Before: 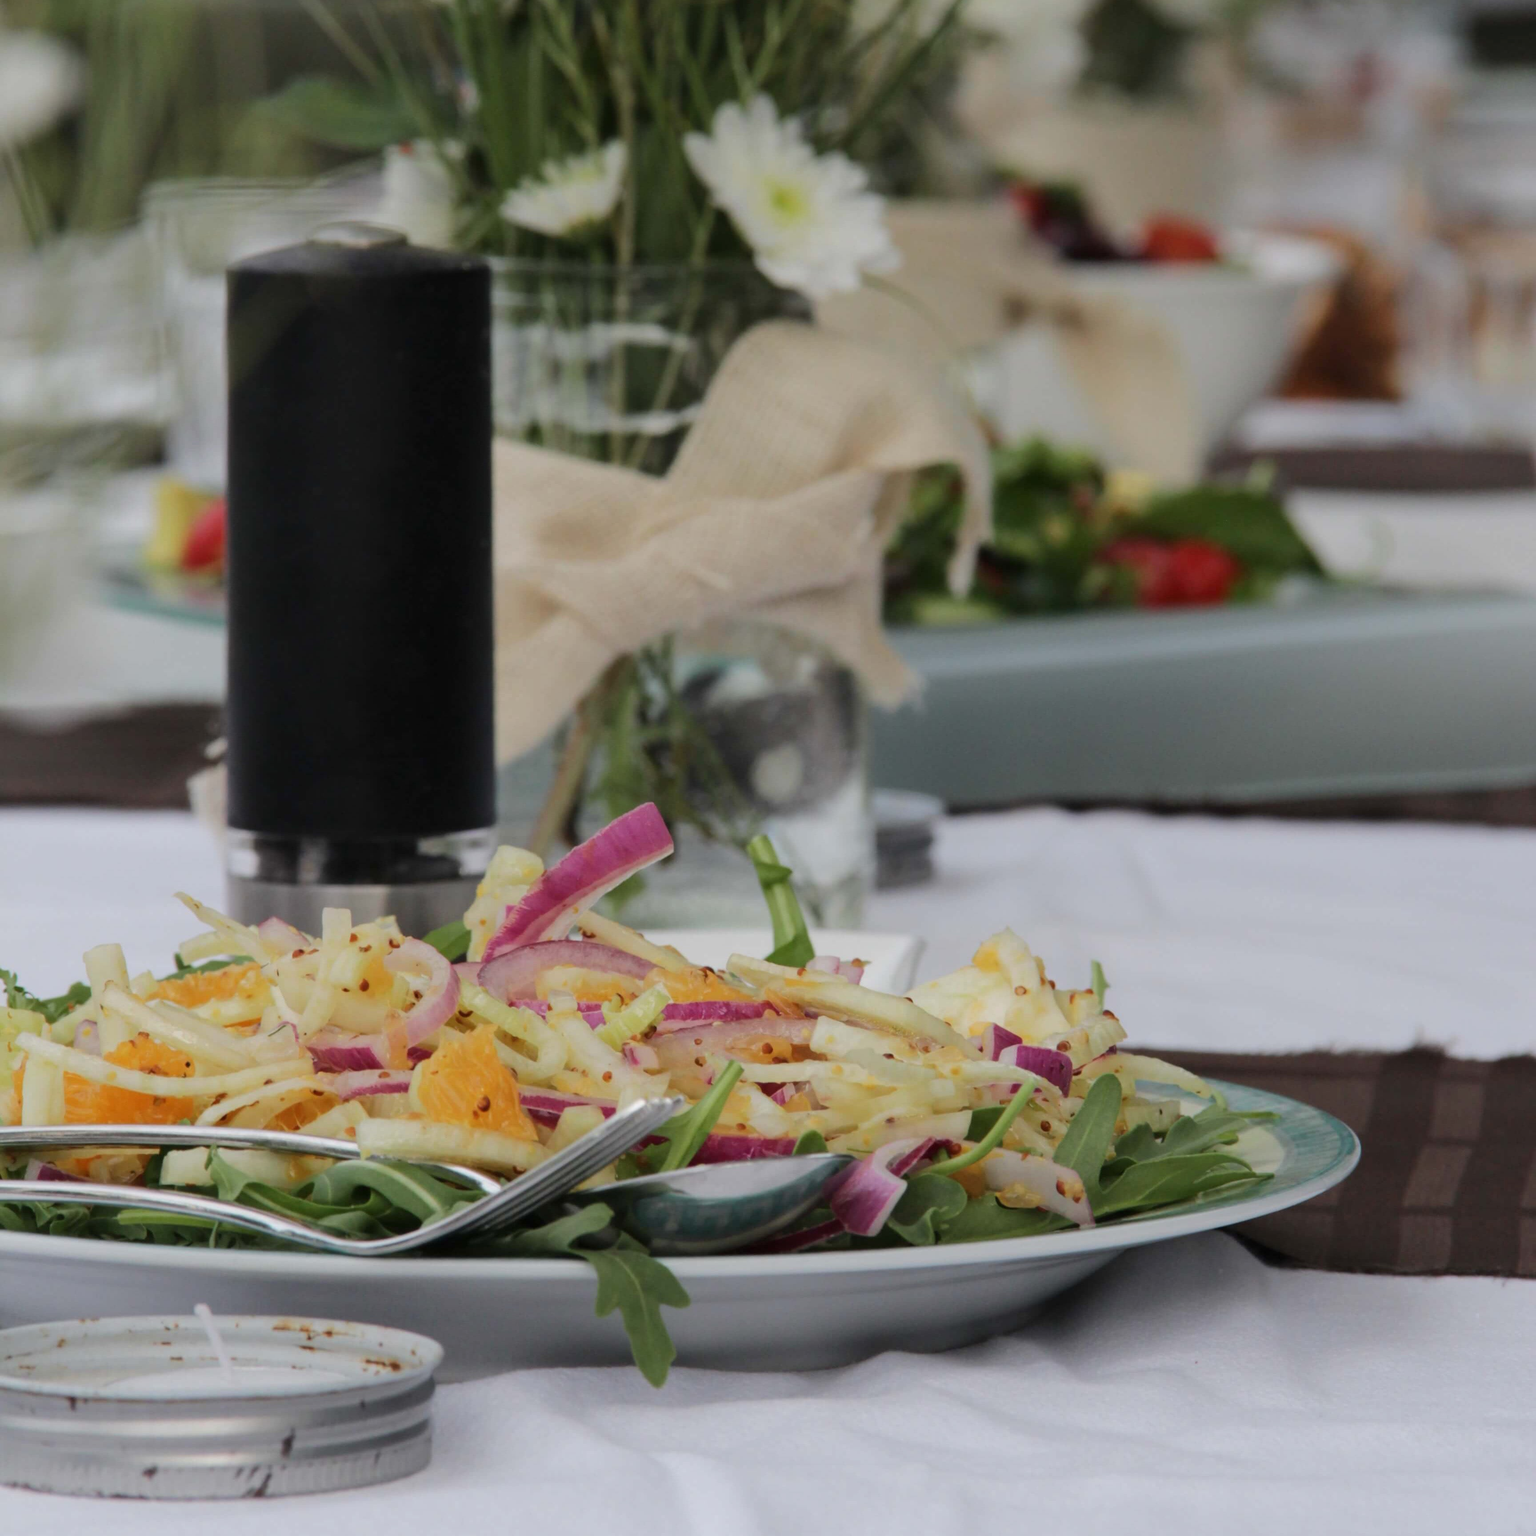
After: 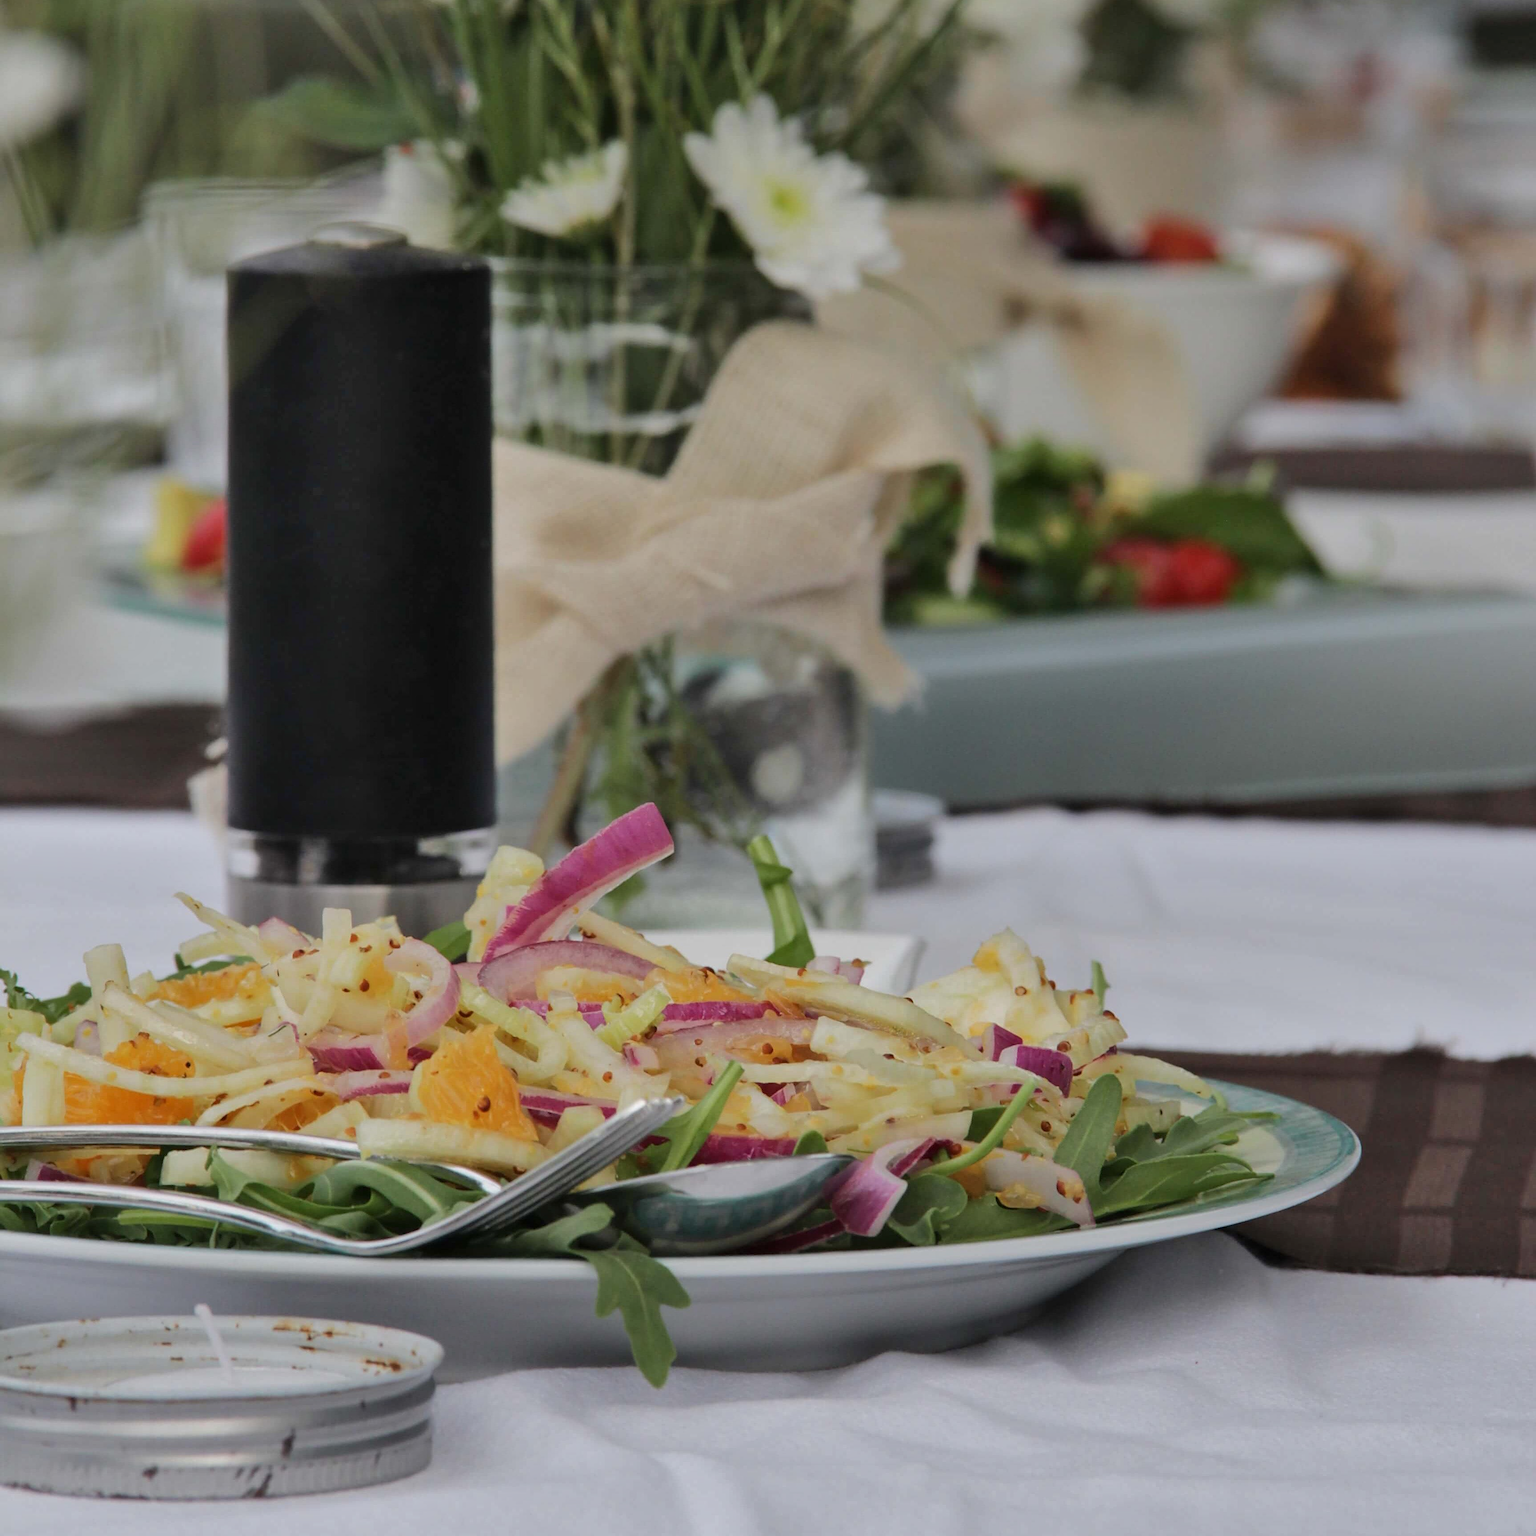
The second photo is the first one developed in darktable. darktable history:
shadows and highlights: highlights color adjustment 0%, low approximation 0.01, soften with gaussian
sharpen: on, module defaults
